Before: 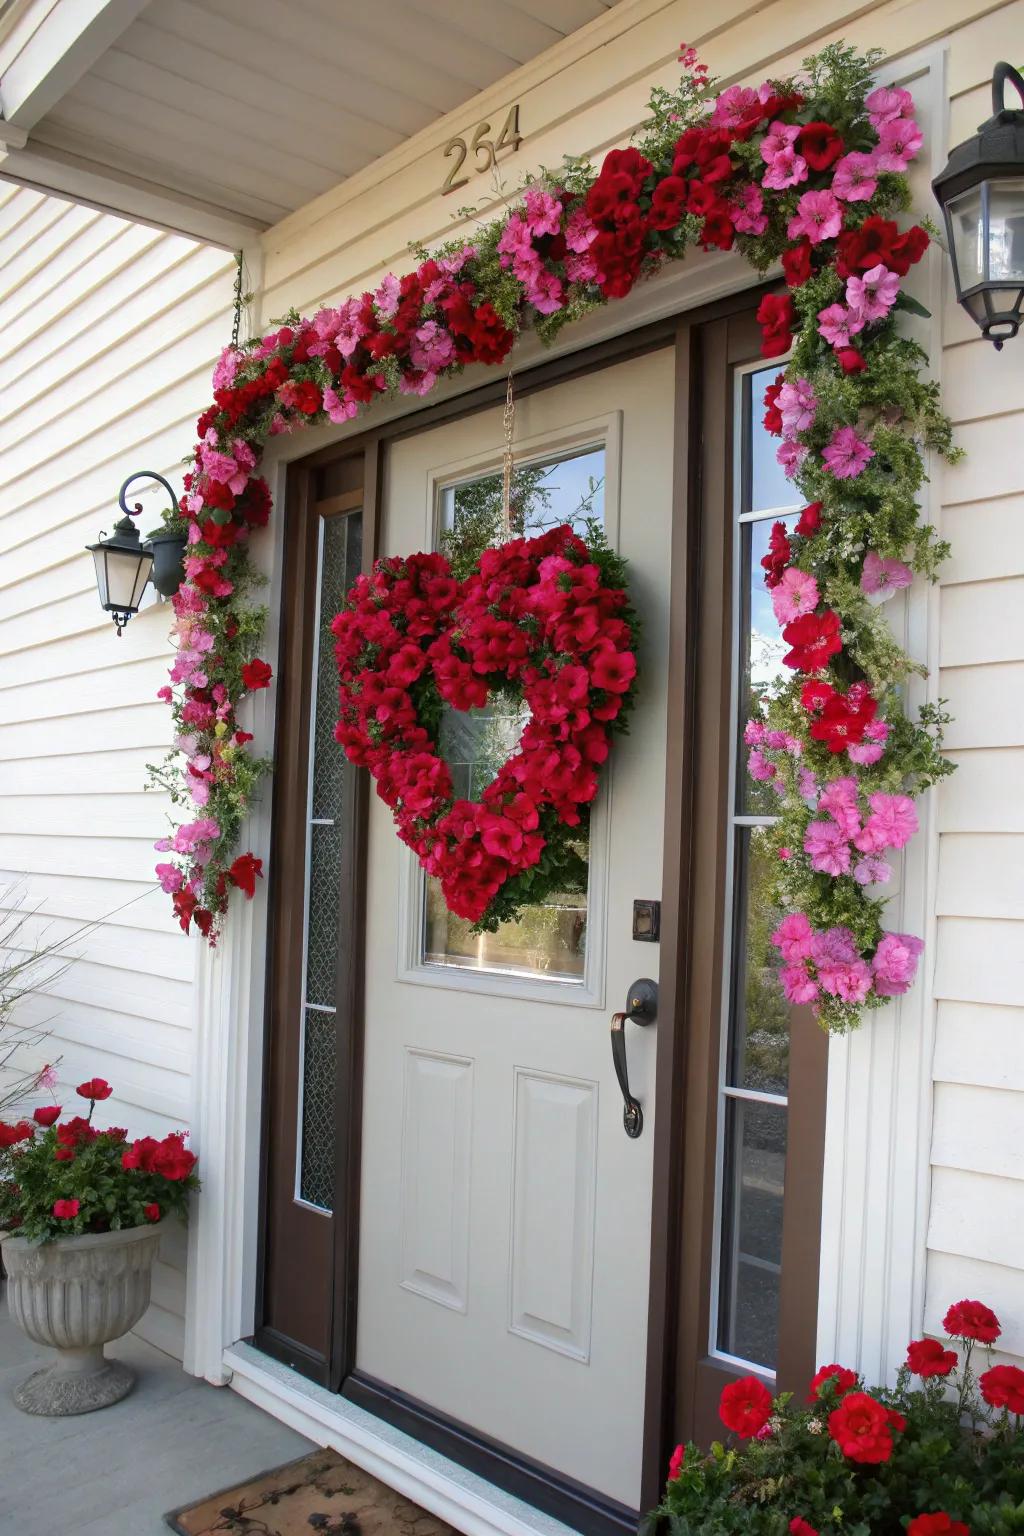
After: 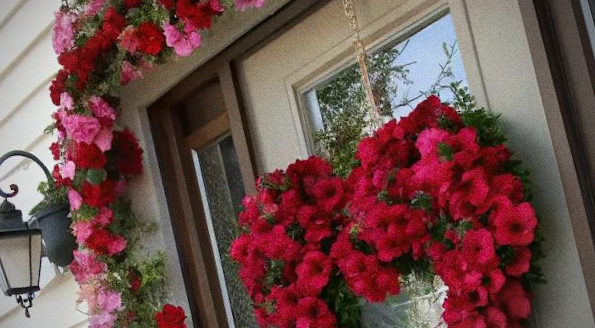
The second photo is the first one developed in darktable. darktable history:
rotate and perspective: rotation -14.8°, crop left 0.1, crop right 0.903, crop top 0.25, crop bottom 0.748
grain: coarseness 0.09 ISO
crop: left 10.121%, top 10.631%, right 36.218%, bottom 51.526%
vignetting: fall-off start 75%, brightness -0.692, width/height ratio 1.084
